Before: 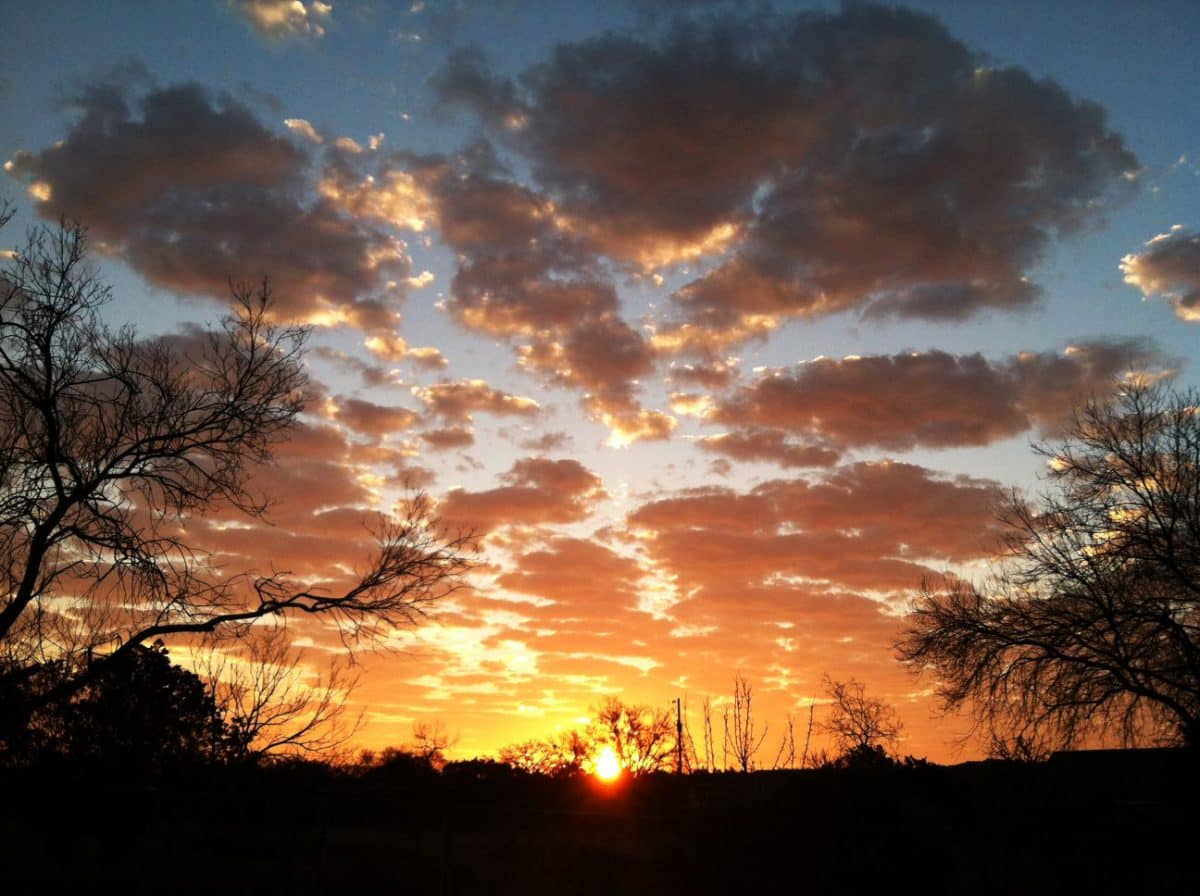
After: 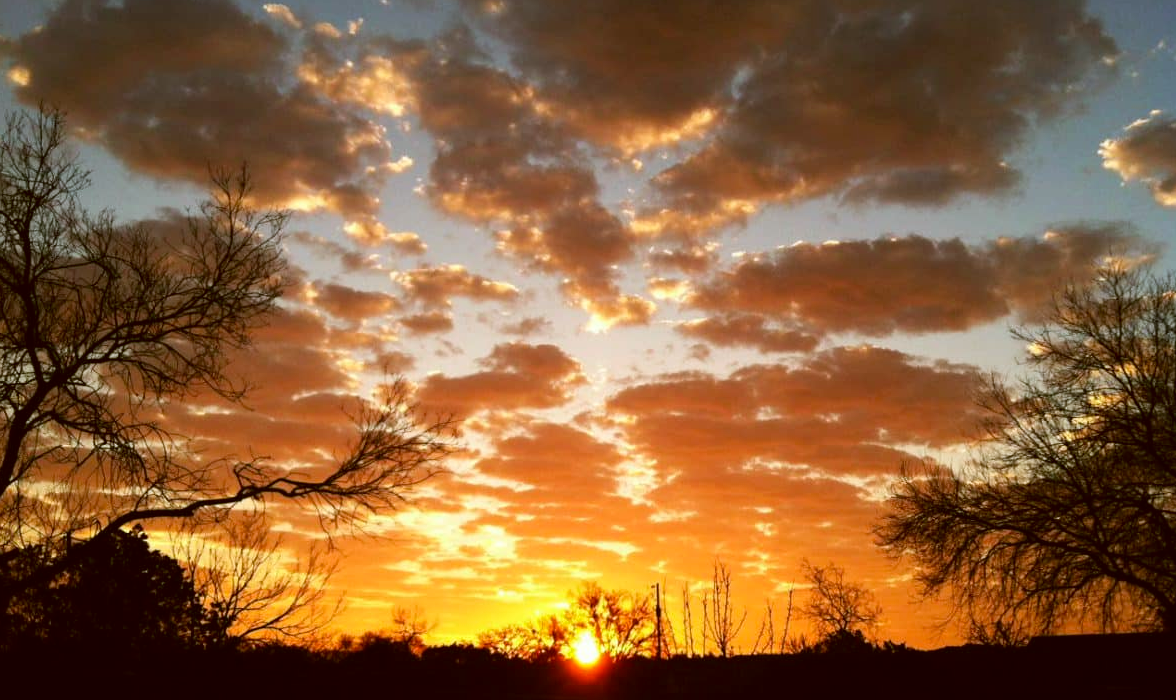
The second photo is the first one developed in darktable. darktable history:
color correction: highlights a* -0.514, highlights b* 0.176, shadows a* 4.65, shadows b* 20.18
color balance rgb: power › luminance 1.526%, perceptual saturation grading › global saturation 0.958%, global vibrance 20%
crop and rotate: left 1.802%, top 12.838%, right 0.14%, bottom 9.005%
